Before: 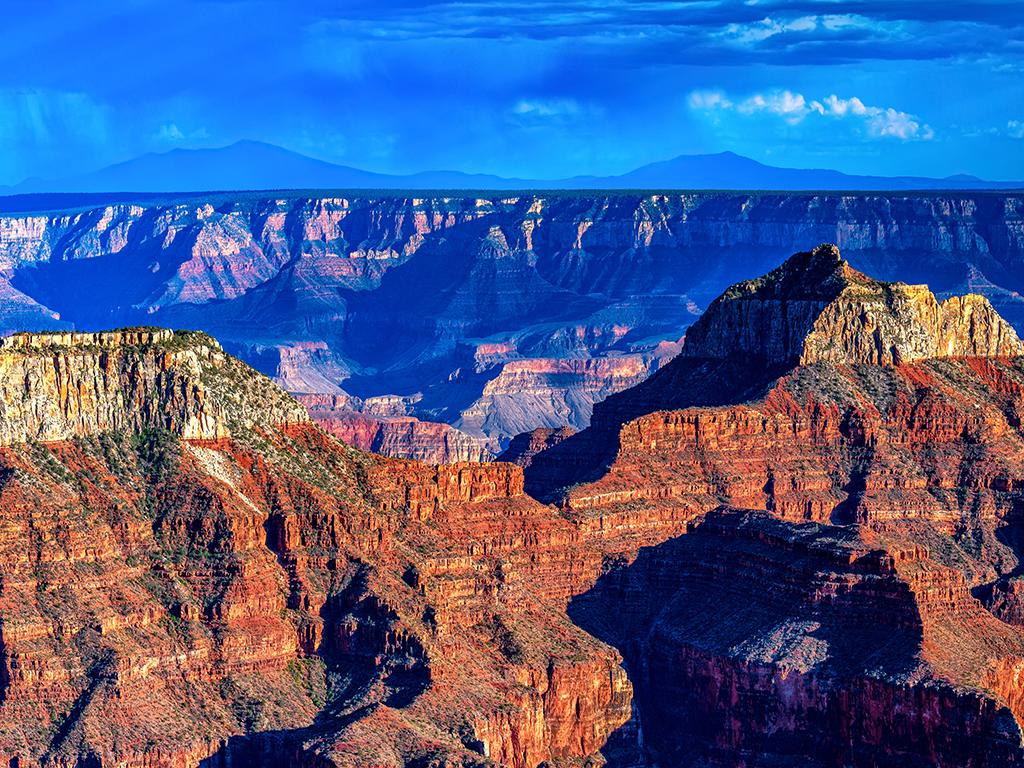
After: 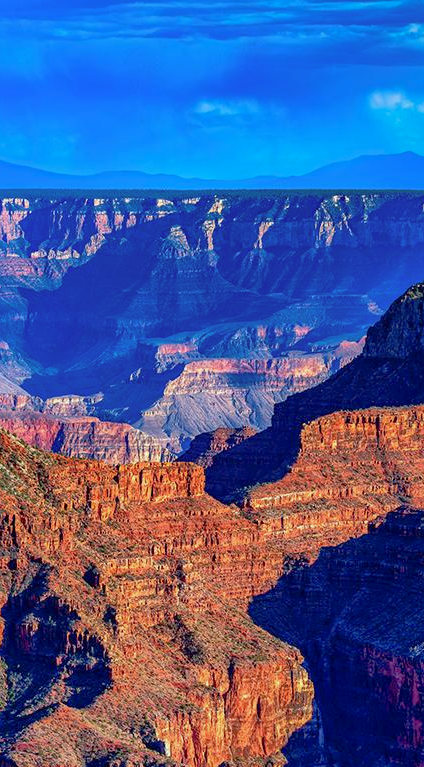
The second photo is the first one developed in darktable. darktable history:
color calibration: illuminant same as pipeline (D50), adaptation none (bypass), x 0.333, y 0.334, temperature 5012.47 K
crop: left 31.247%, right 27.326%
color correction: highlights a* -2.82, highlights b* -2.16, shadows a* 2.24, shadows b* 2.66
shadows and highlights: on, module defaults
